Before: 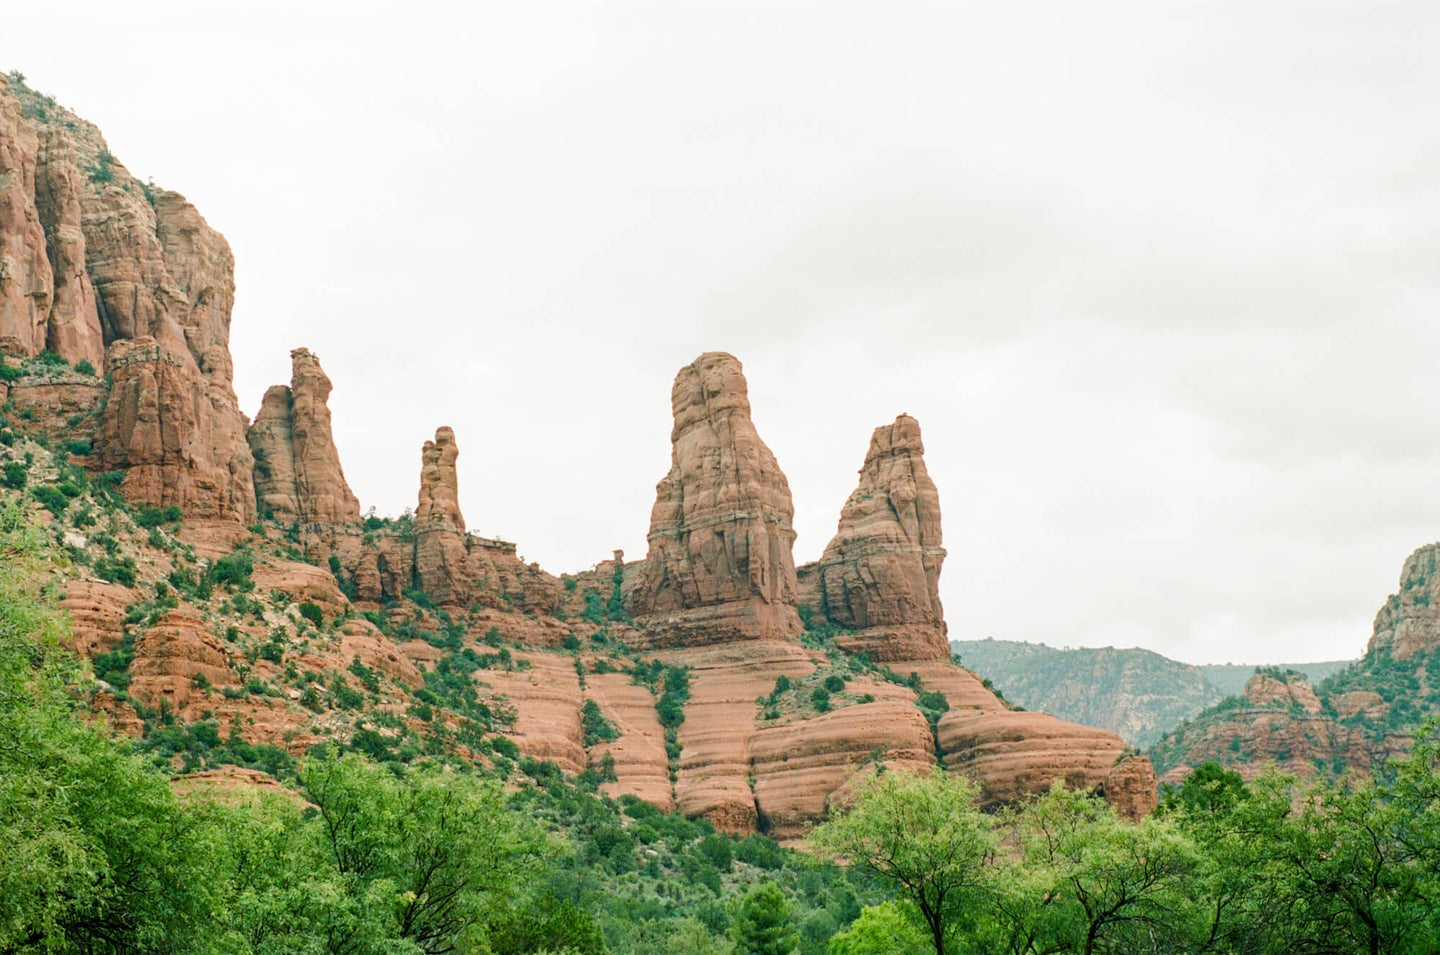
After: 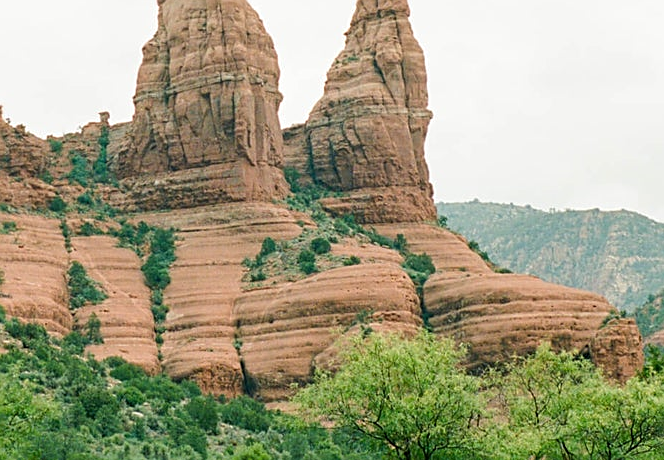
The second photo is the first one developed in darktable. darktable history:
crop: left 35.757%, top 45.885%, right 18.088%, bottom 5.87%
sharpen: on, module defaults
